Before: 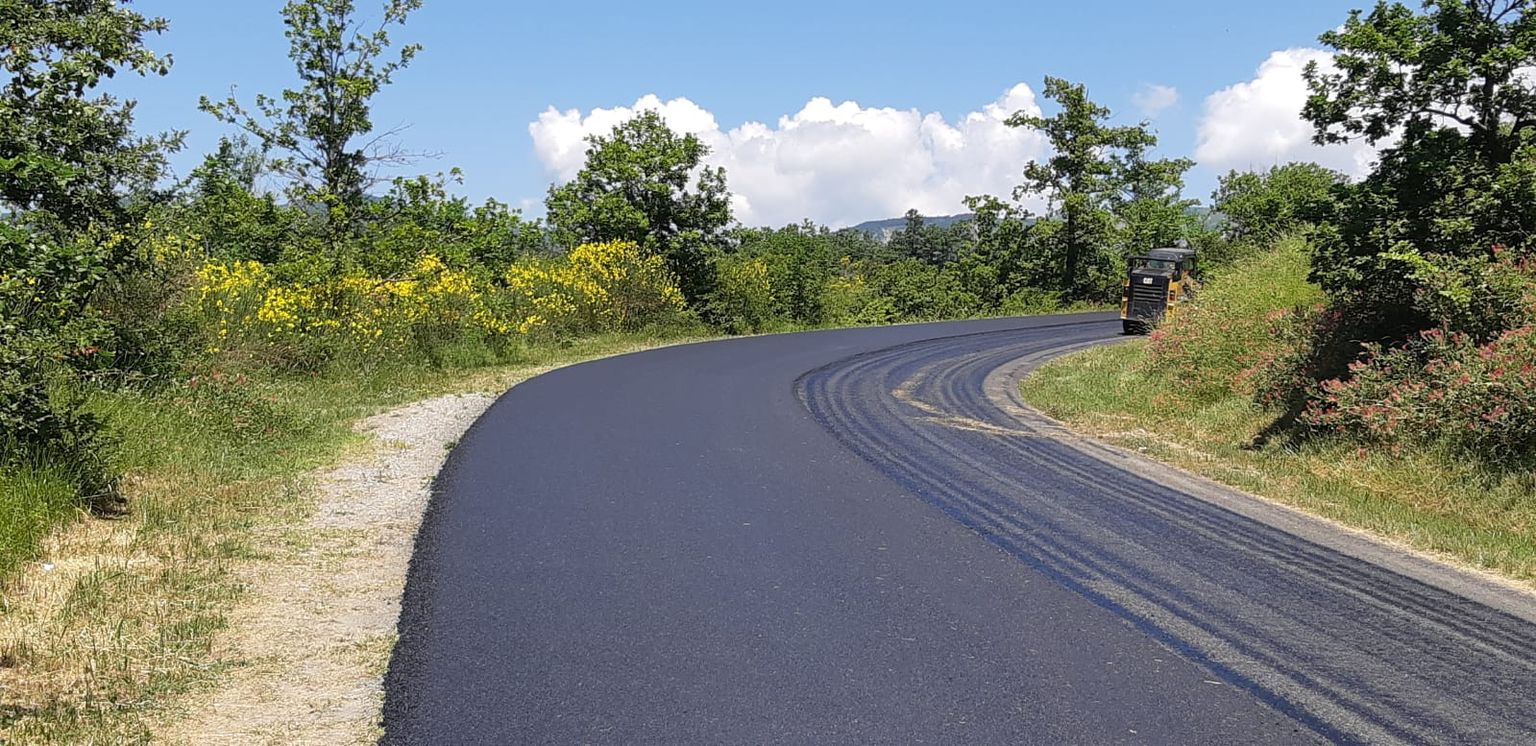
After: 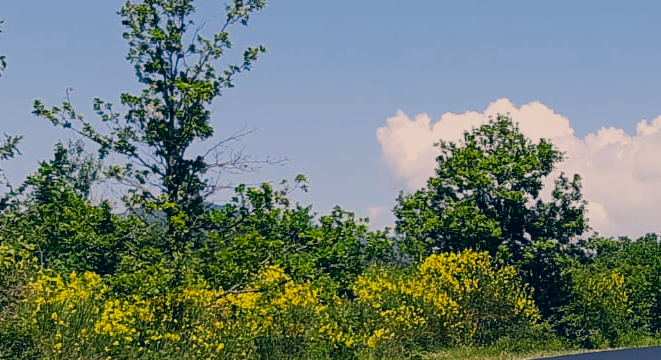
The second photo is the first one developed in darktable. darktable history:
filmic rgb: black relative exposure -7.65 EV, white relative exposure 4.56 EV, hardness 3.61
color correction: highlights a* 10.3, highlights b* 13.91, shadows a* -9.95, shadows b* -14.85
crop and rotate: left 10.99%, top 0.063%, right 47.613%, bottom 53.586%
contrast brightness saturation: contrast 0.12, brightness -0.116, saturation 0.202
